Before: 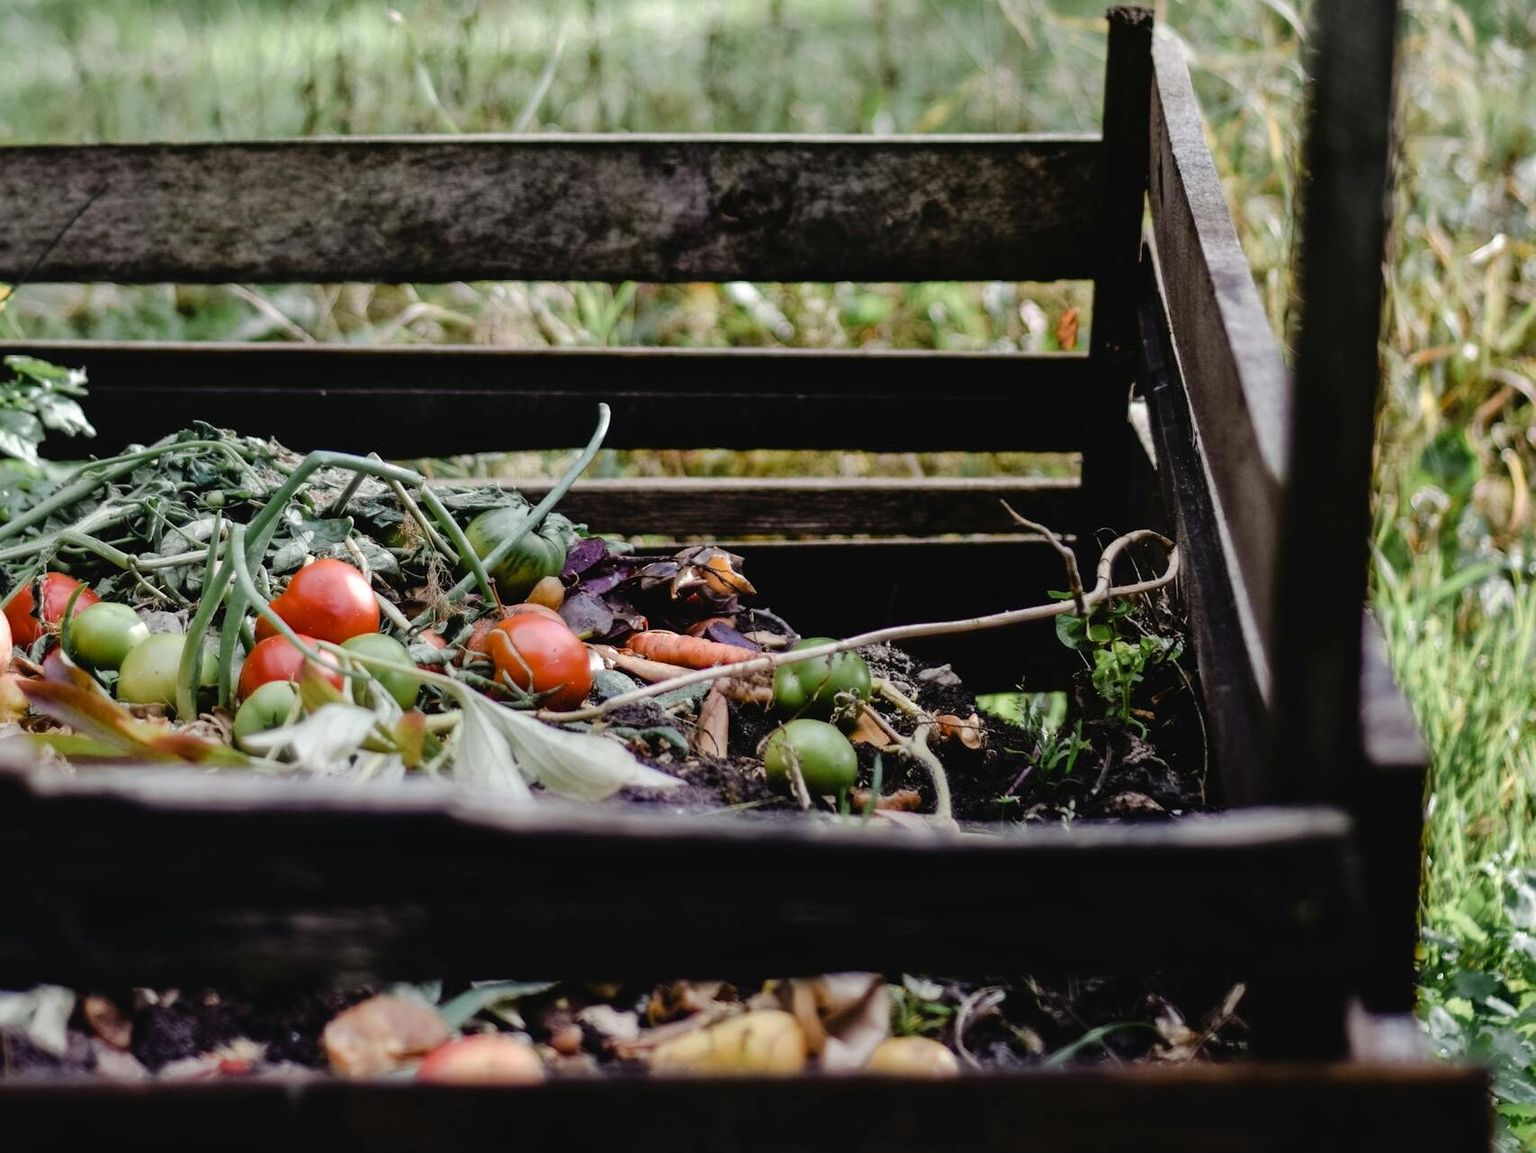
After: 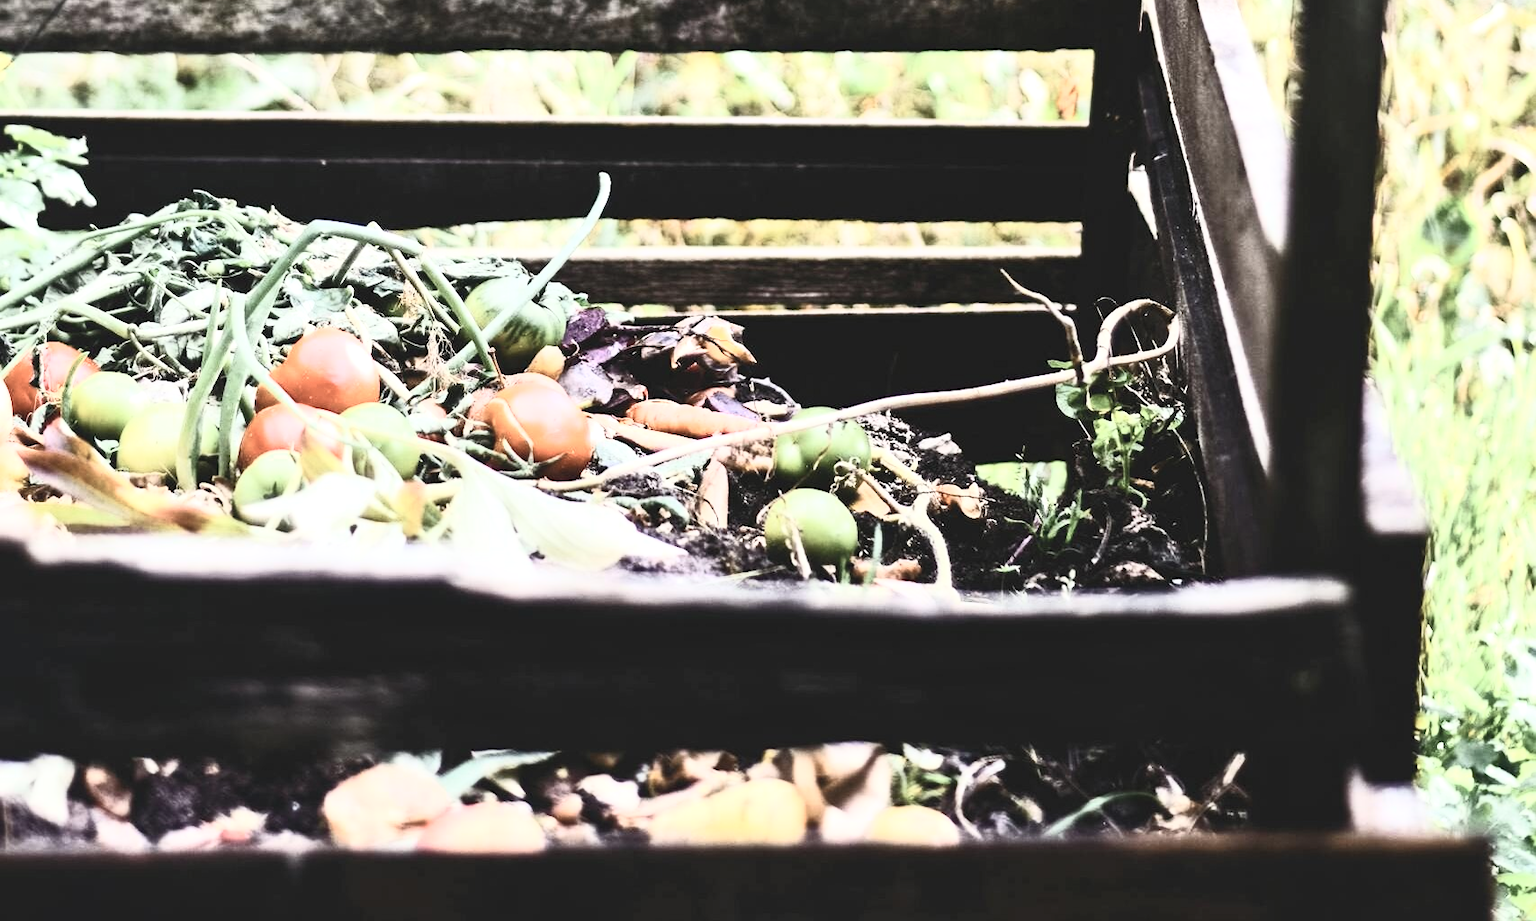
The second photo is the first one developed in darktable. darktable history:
exposure: black level correction 0, exposure 0.95 EV, compensate exposure bias true, compensate highlight preservation false
crop and rotate: top 19.998%
contrast brightness saturation: contrast 0.57, brightness 0.57, saturation -0.34
